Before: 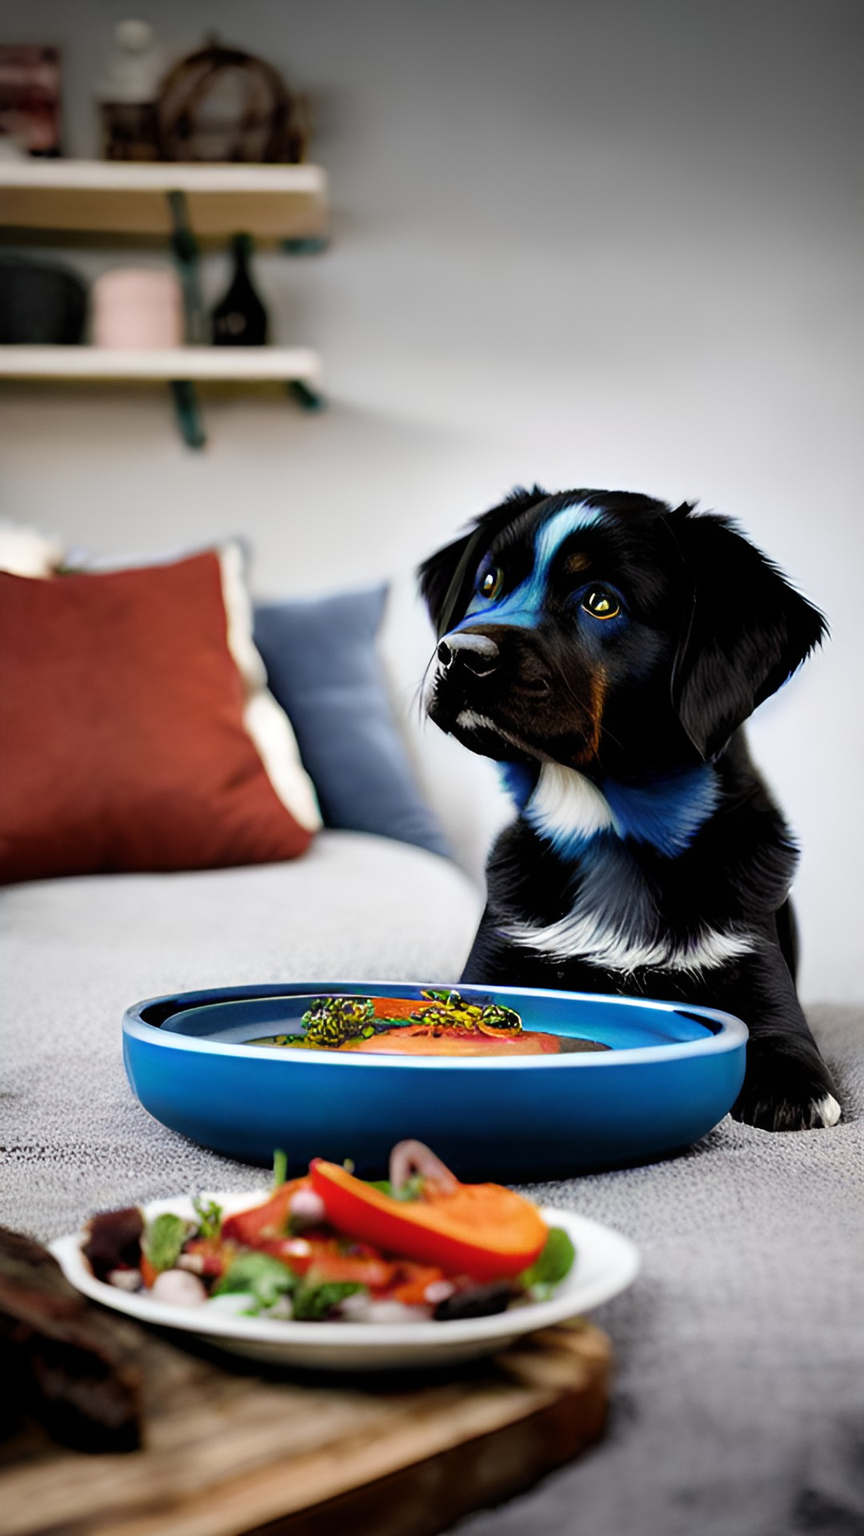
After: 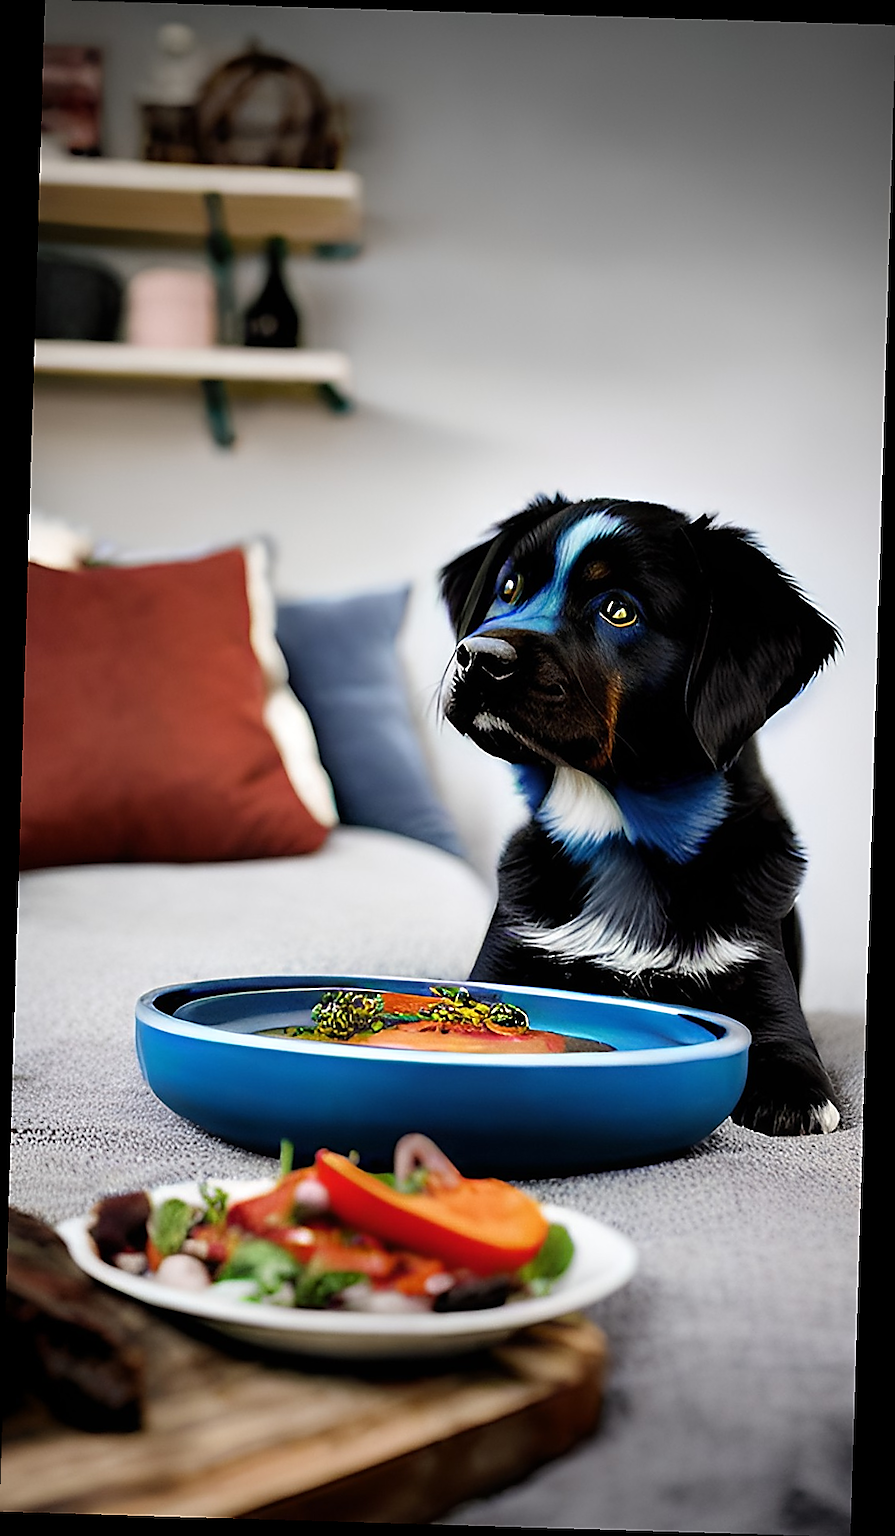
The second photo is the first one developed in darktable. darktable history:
rotate and perspective: rotation 1.72°, automatic cropping off
sharpen: radius 1.4, amount 1.25, threshold 0.7
